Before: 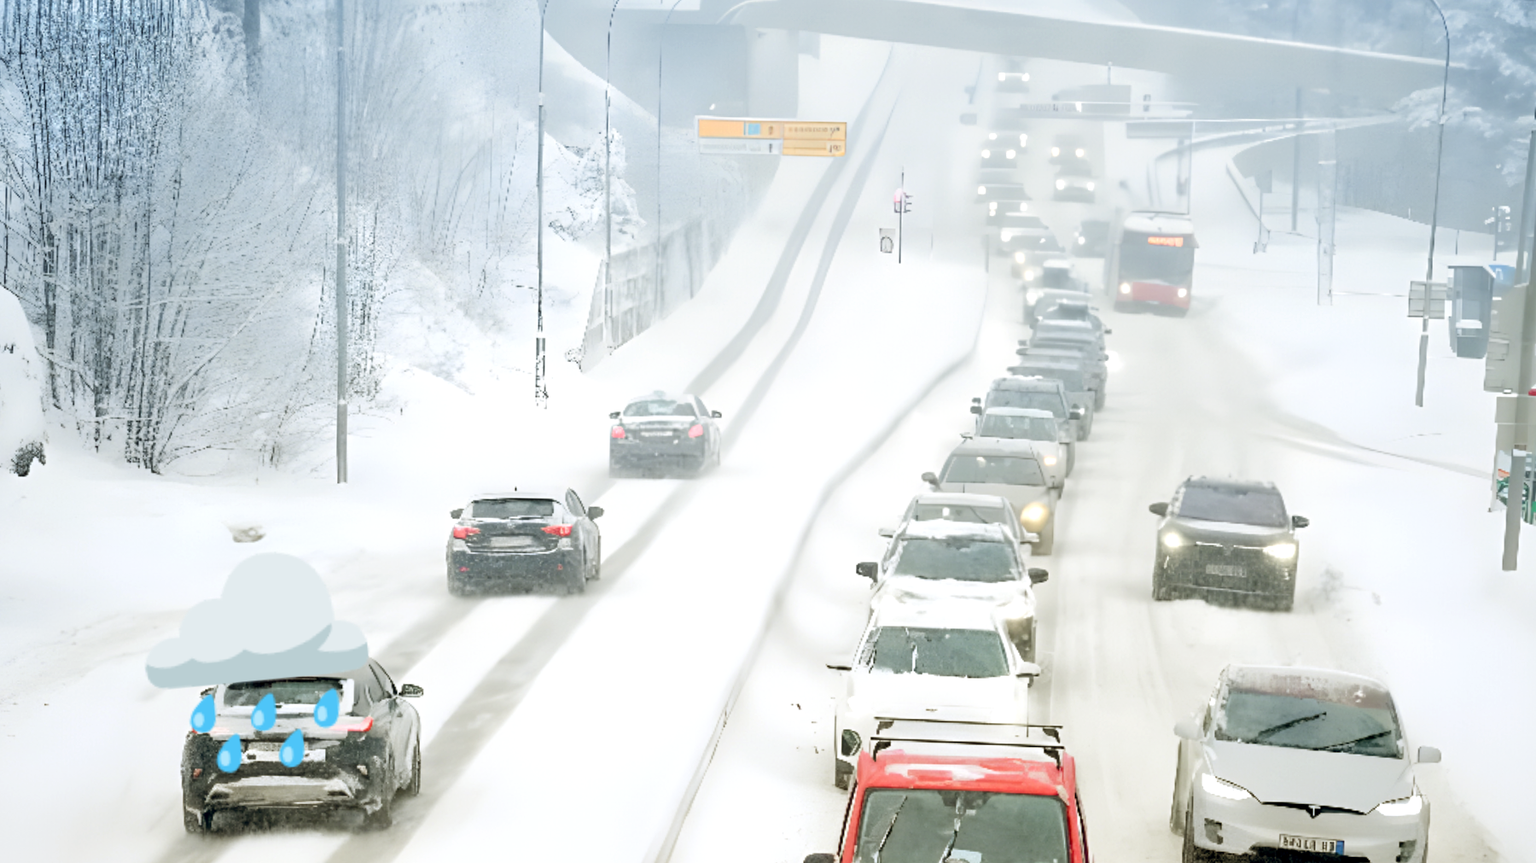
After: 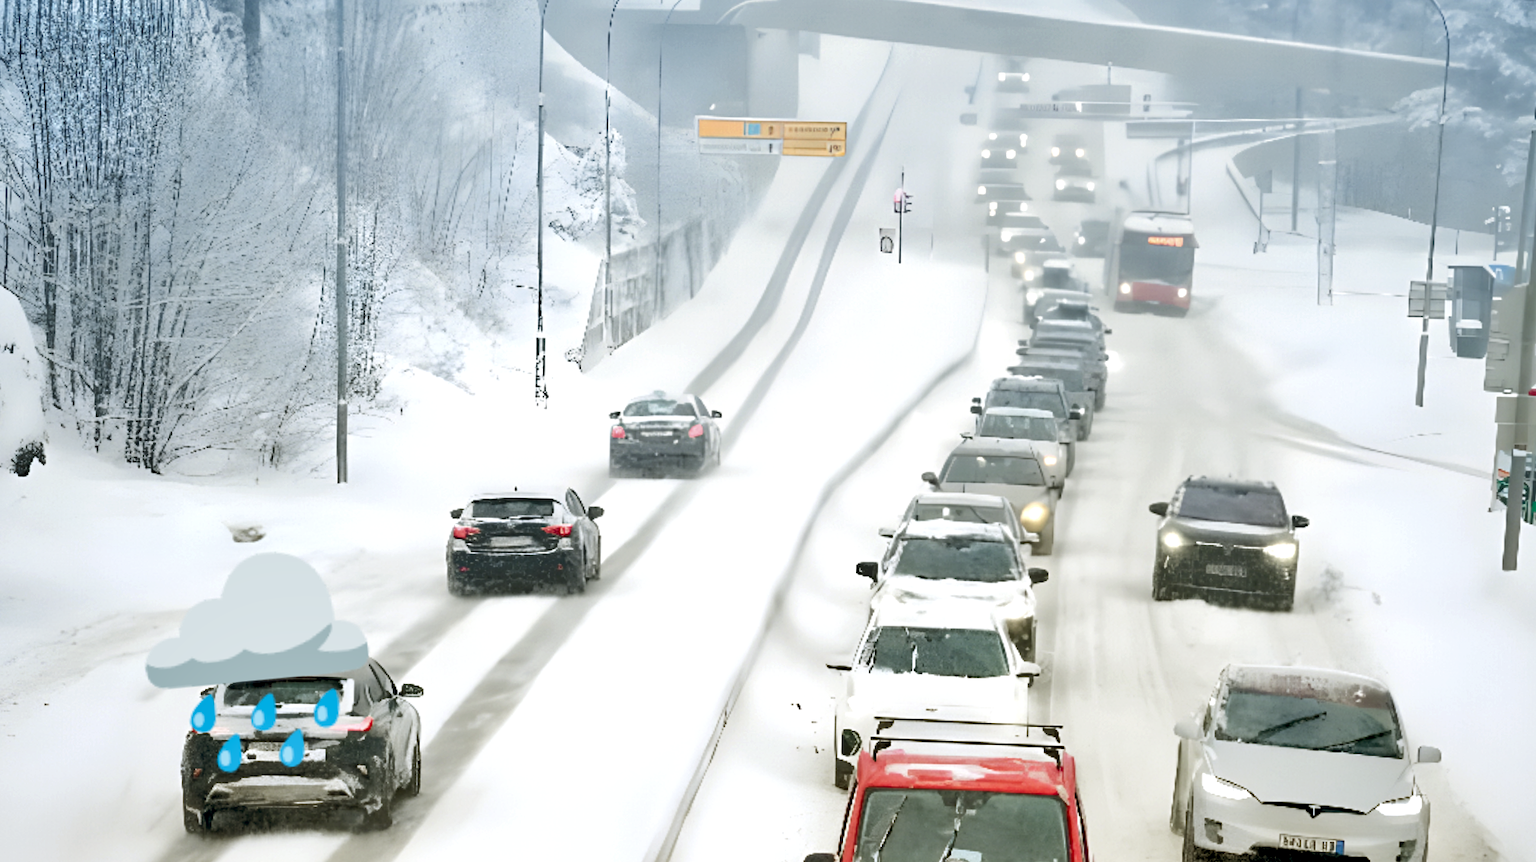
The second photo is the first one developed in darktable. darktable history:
exposure: black level correction 0.004, exposure 0.014 EV, compensate highlight preservation false
shadows and highlights: shadows 5, soften with gaussian
